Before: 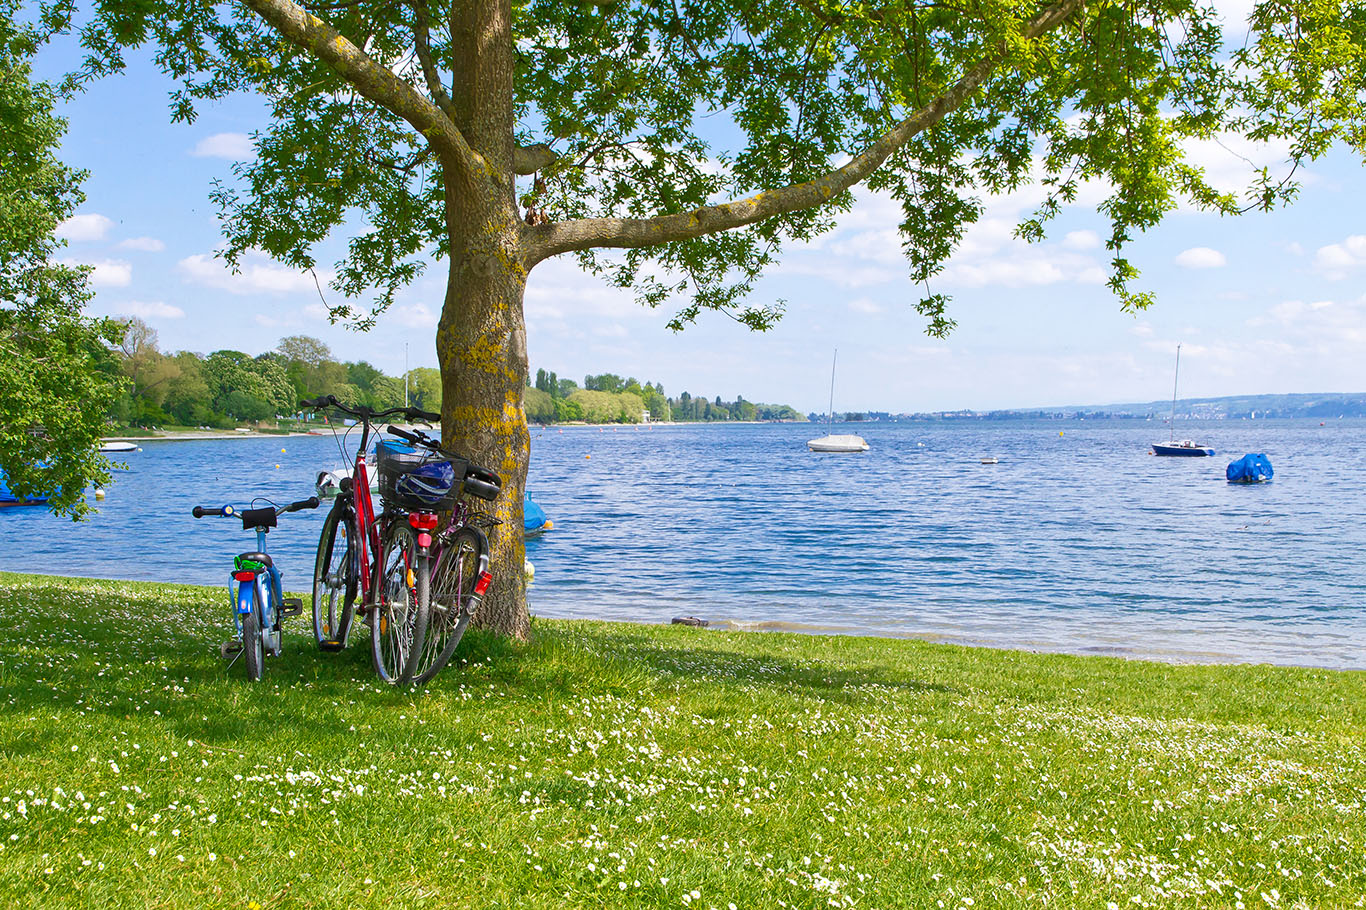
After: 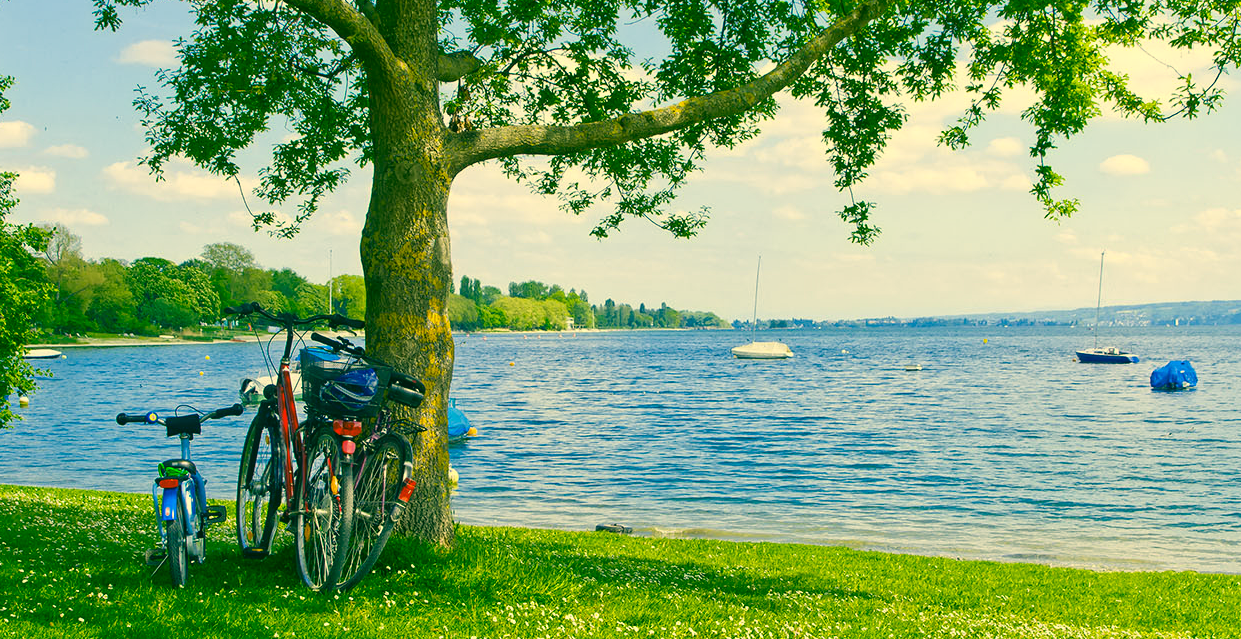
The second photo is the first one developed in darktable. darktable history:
contrast equalizer: y [[0.5 ×6], [0.5 ×6], [0.5 ×6], [0 ×6], [0, 0, 0, 0.581, 0.011, 0]]
white balance: emerald 1
color correction: highlights a* 1.83, highlights b* 34.02, shadows a* -36.68, shadows b* -5.48
contrast brightness saturation: contrast 0.04, saturation 0.16
crop: left 5.596%, top 10.314%, right 3.534%, bottom 19.395%
